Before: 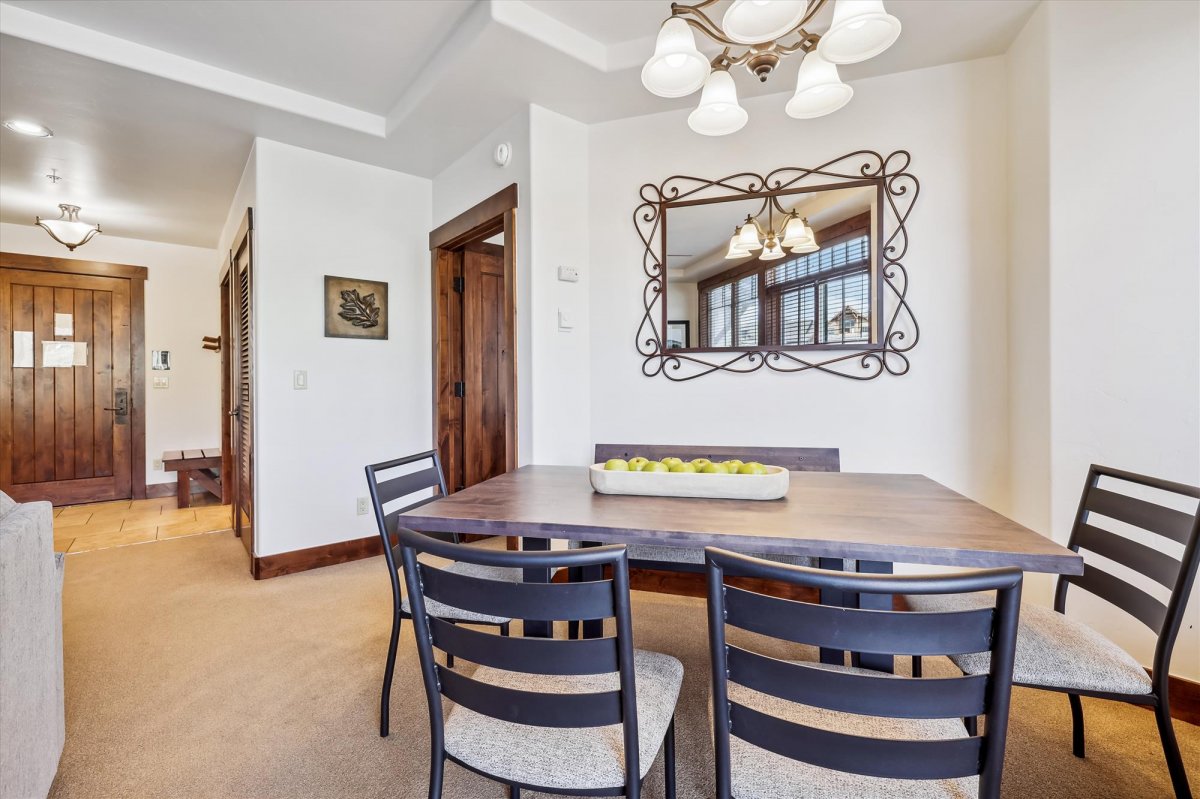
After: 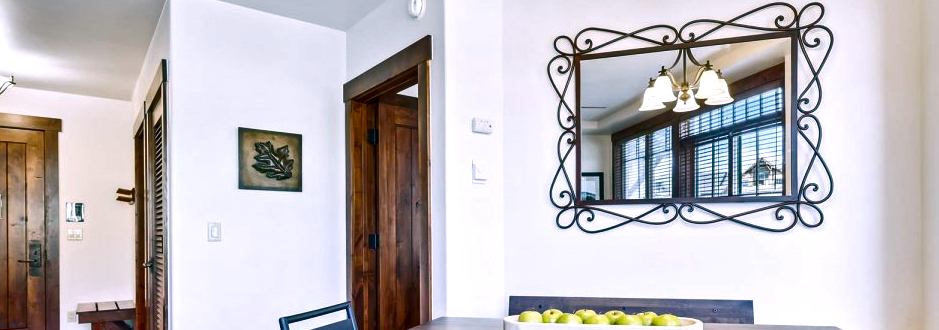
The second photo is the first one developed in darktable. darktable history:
crop: left 7.21%, top 18.581%, right 14.476%, bottom 40.011%
contrast brightness saturation: contrast 0.07, brightness -0.146, saturation 0.112
color balance rgb: power › luminance -7.749%, power › chroma 2.279%, power › hue 218.65°, highlights gain › chroma 1.46%, highlights gain › hue 307.98°, perceptual saturation grading › global saturation 27.027%, perceptual saturation grading › highlights -28.3%, perceptual saturation grading › mid-tones 15.201%, perceptual saturation grading › shadows 33.92%, perceptual brilliance grading › global brilliance -4.958%, perceptual brilliance grading › highlights 24.427%, perceptual brilliance grading › mid-tones 7.03%, perceptual brilliance grading › shadows -4.789%, contrast -10.398%
